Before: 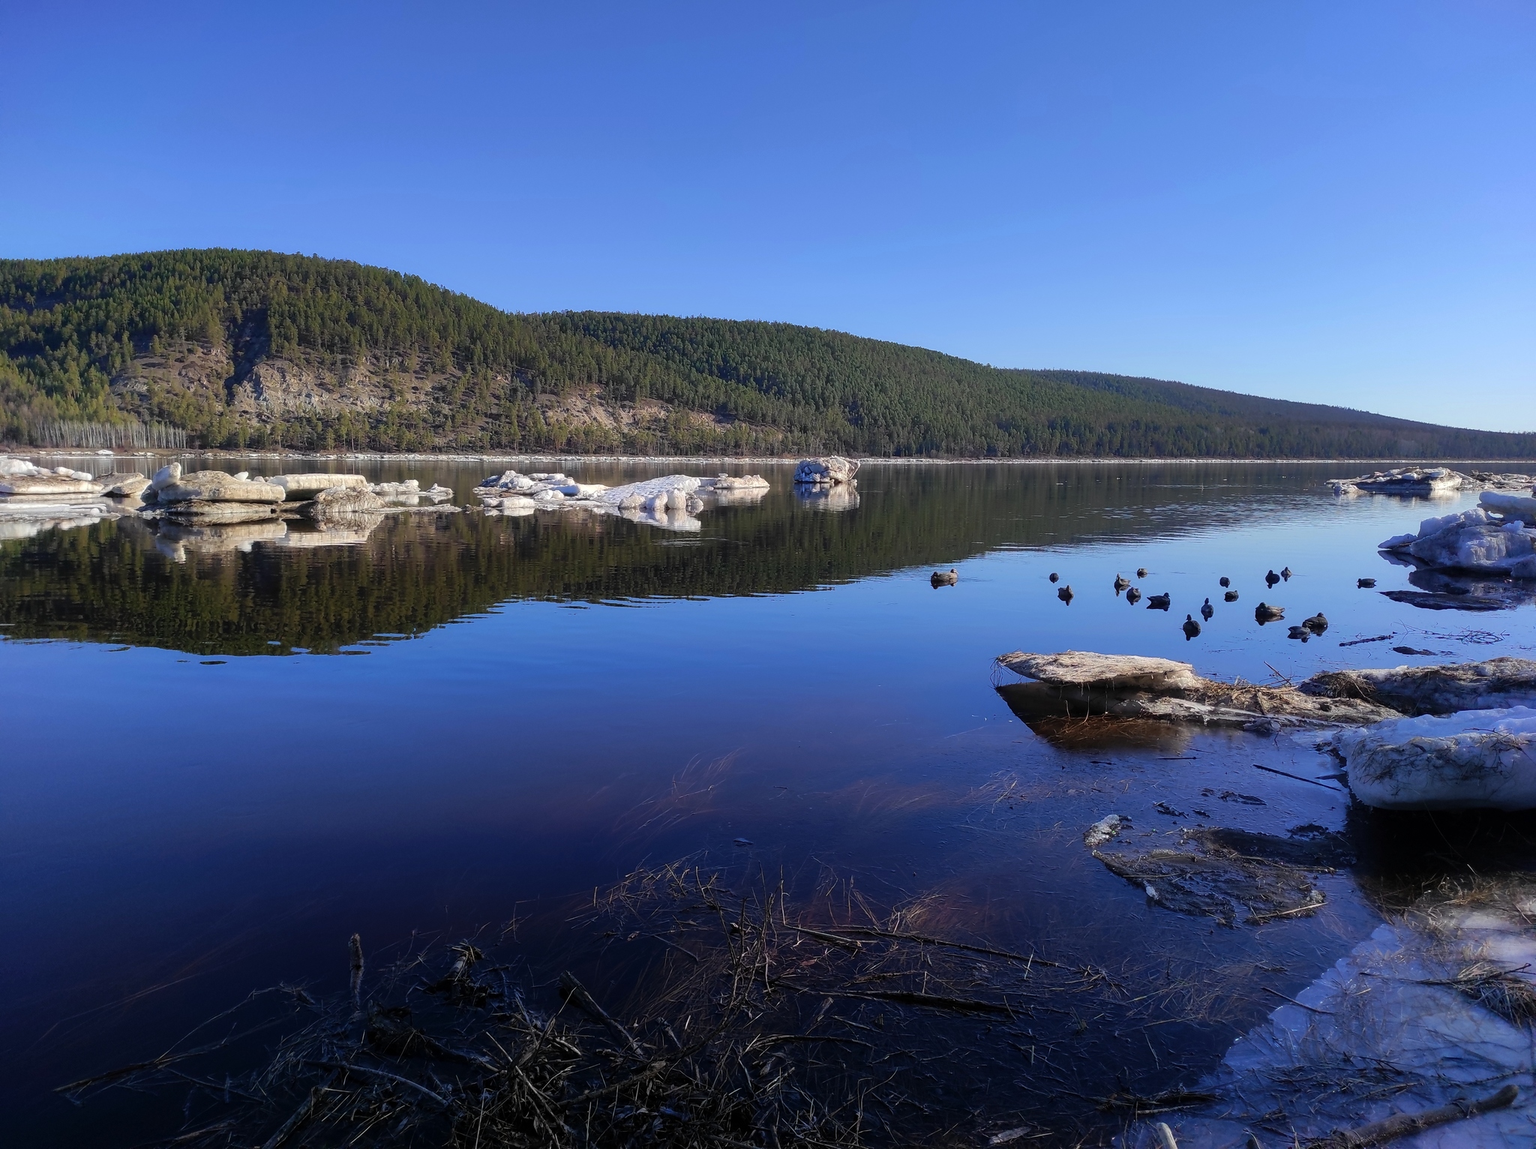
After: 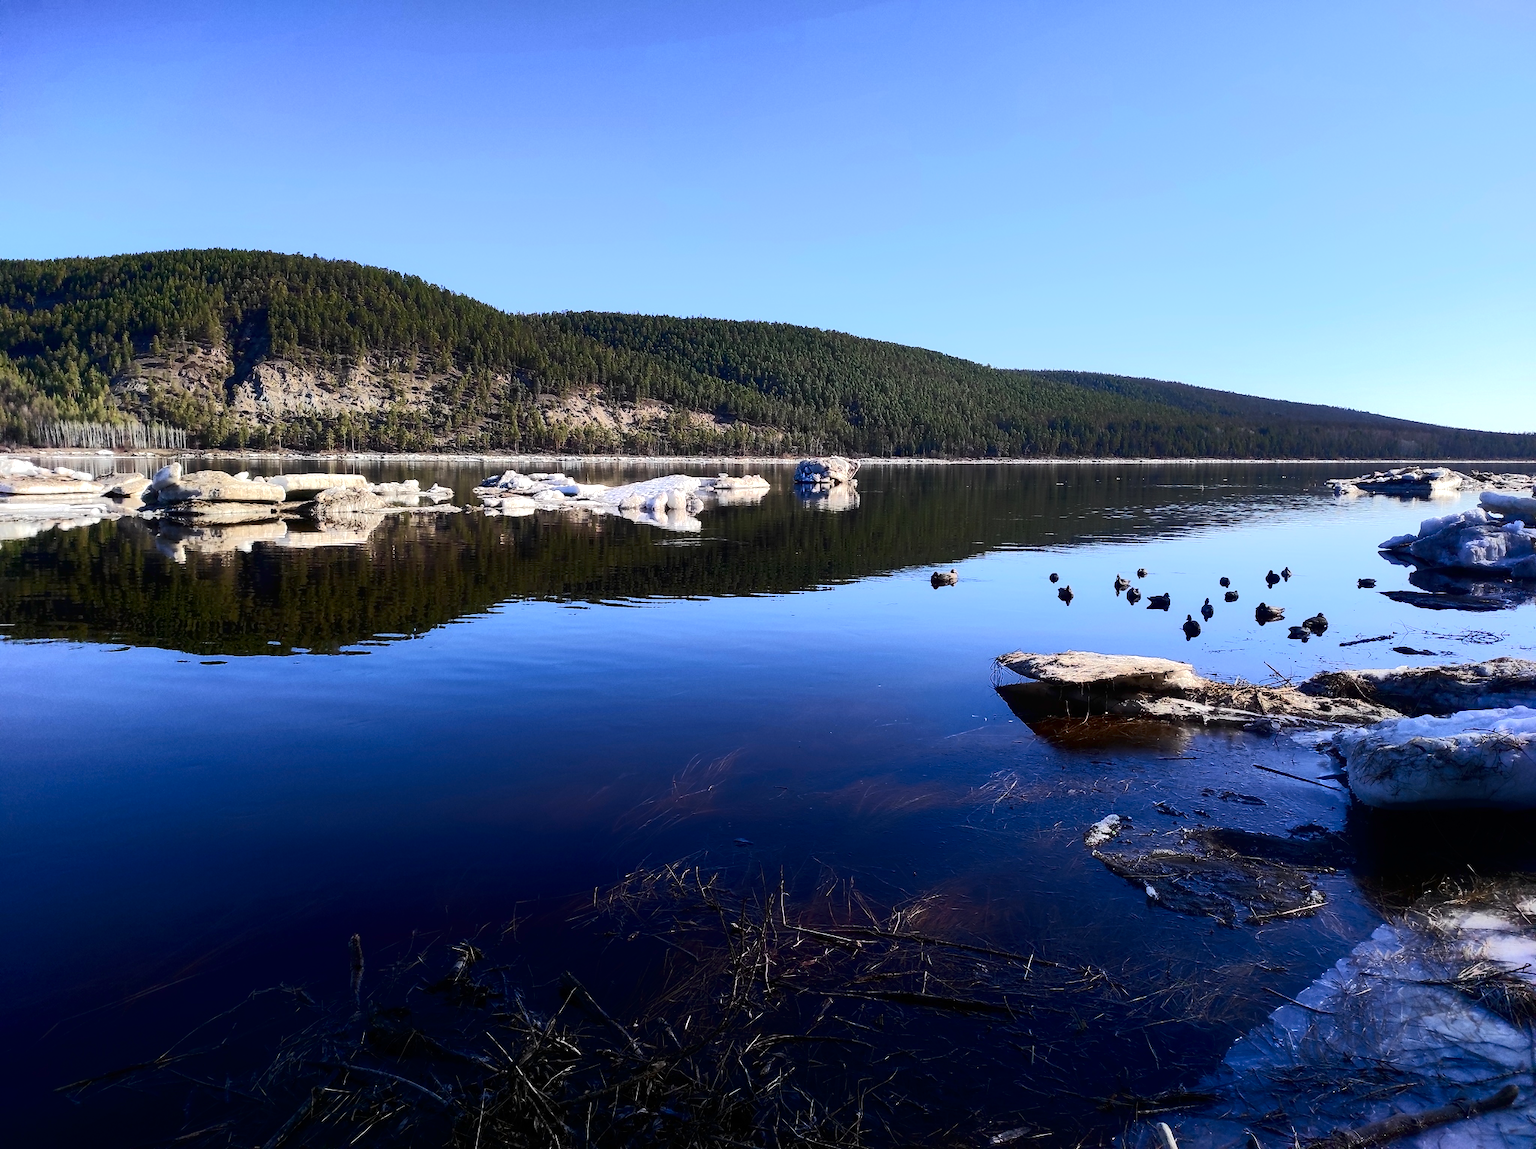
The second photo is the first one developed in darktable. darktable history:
exposure: exposure 0.524 EV, compensate highlight preservation false
tone curve: curves: ch0 [(0, 0) (0.003, 0.002) (0.011, 0.004) (0.025, 0.005) (0.044, 0.009) (0.069, 0.013) (0.1, 0.017) (0.136, 0.036) (0.177, 0.066) (0.224, 0.102) (0.277, 0.143) (0.335, 0.197) (0.399, 0.268) (0.468, 0.389) (0.543, 0.549) (0.623, 0.714) (0.709, 0.801) (0.801, 0.854) (0.898, 0.9) (1, 1)], color space Lab, independent channels, preserve colors none
